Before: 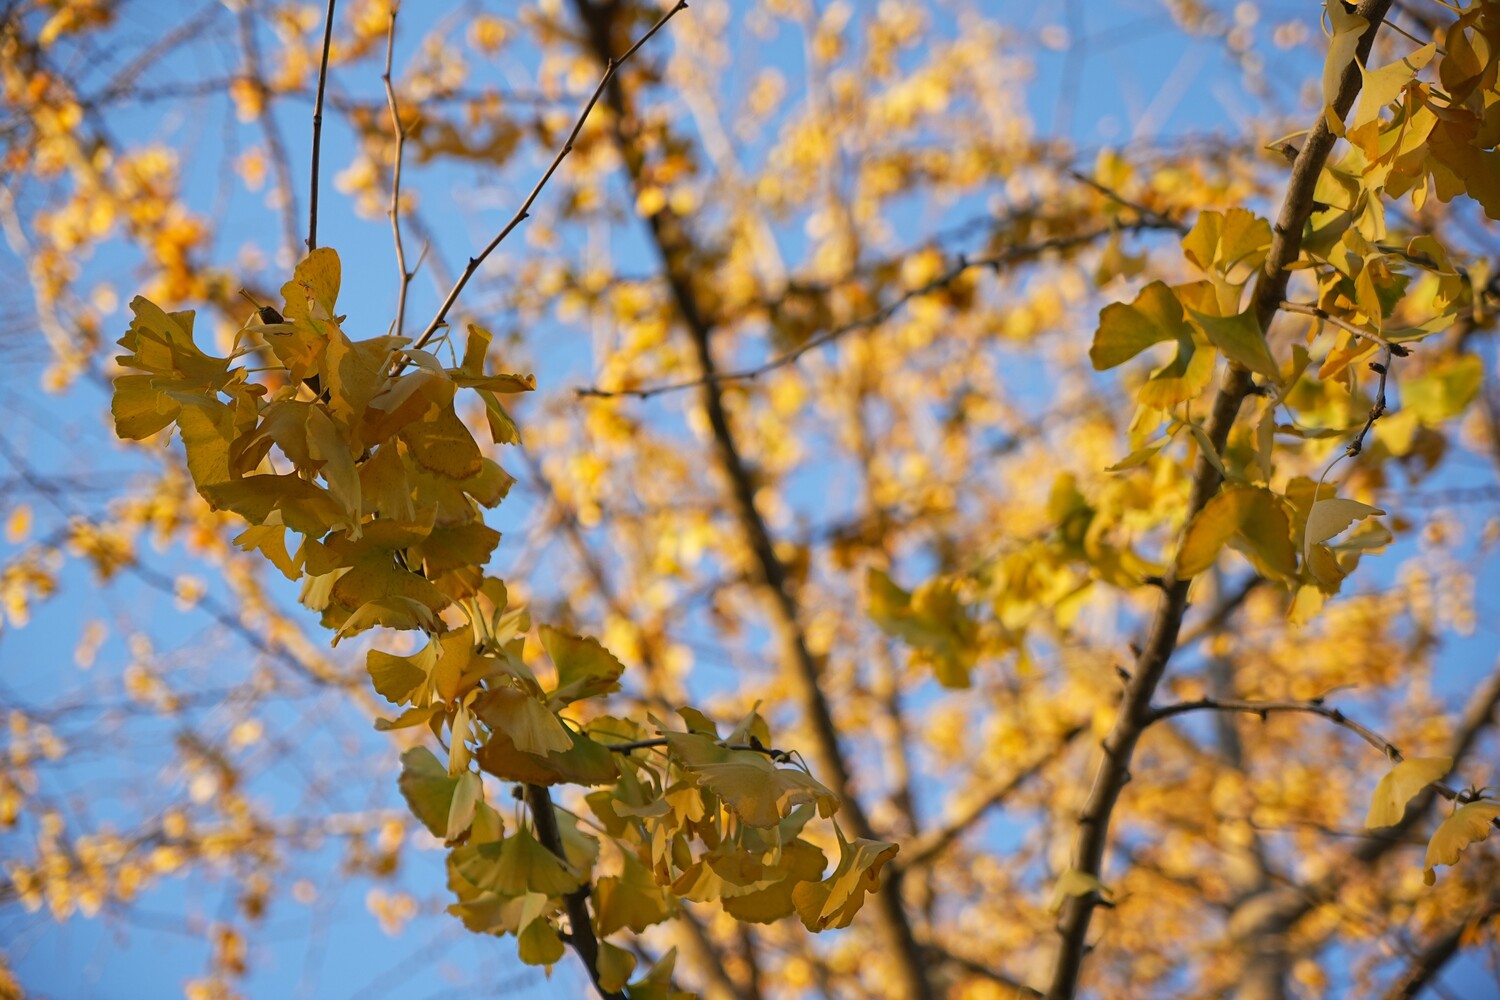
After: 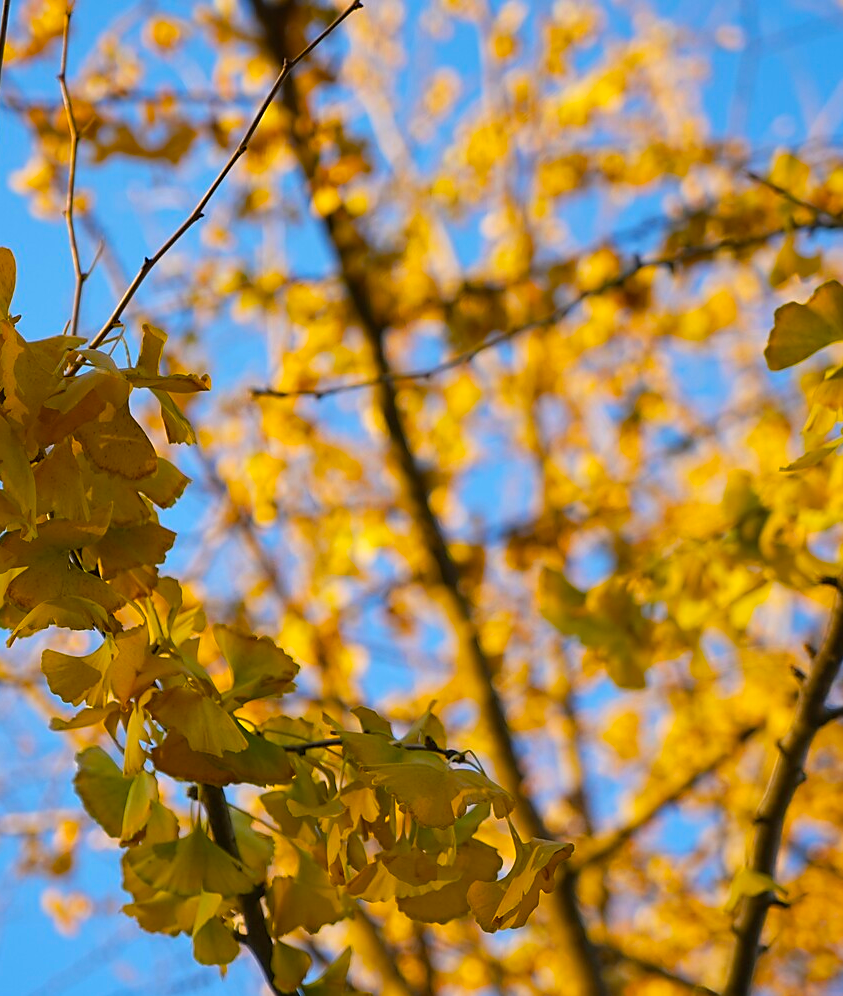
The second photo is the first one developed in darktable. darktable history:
color balance rgb: linear chroma grading › global chroma 15%, perceptual saturation grading › global saturation 30%
crop: left 21.674%, right 22.086%
sharpen: radius 1.864, amount 0.398, threshold 1.271
